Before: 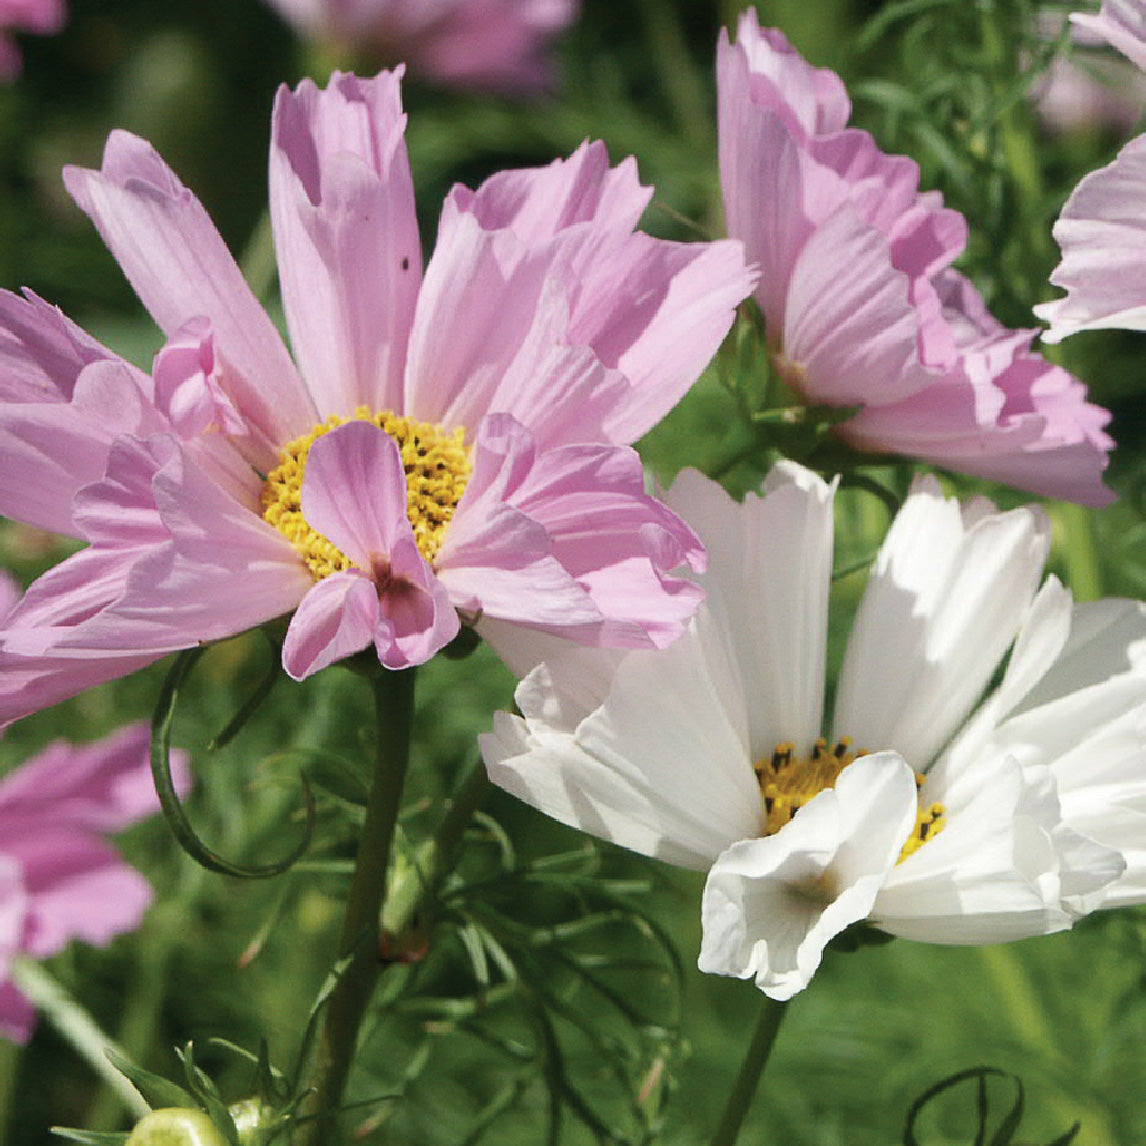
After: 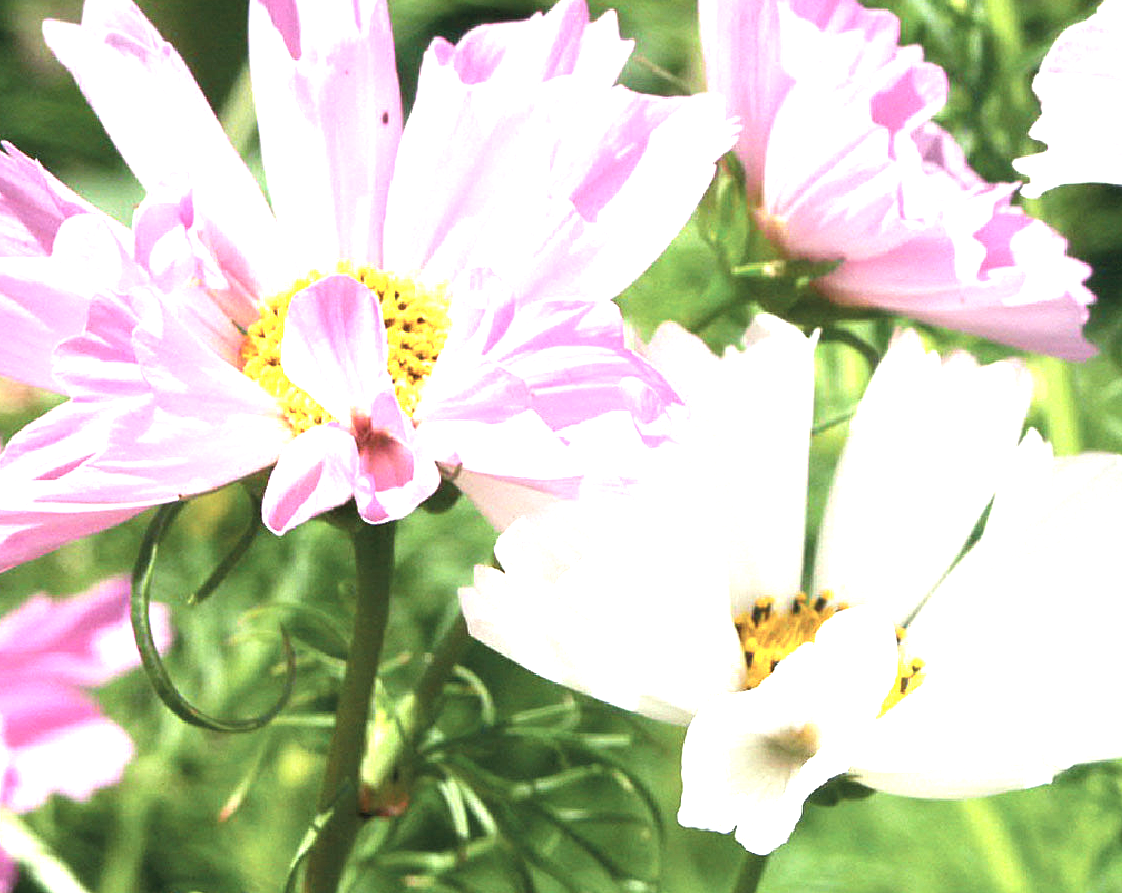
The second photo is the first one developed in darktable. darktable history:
crop and rotate: left 1.814%, top 12.818%, right 0.25%, bottom 9.225%
exposure: black level correction 0.001, exposure 1.735 EV, compensate highlight preservation false
